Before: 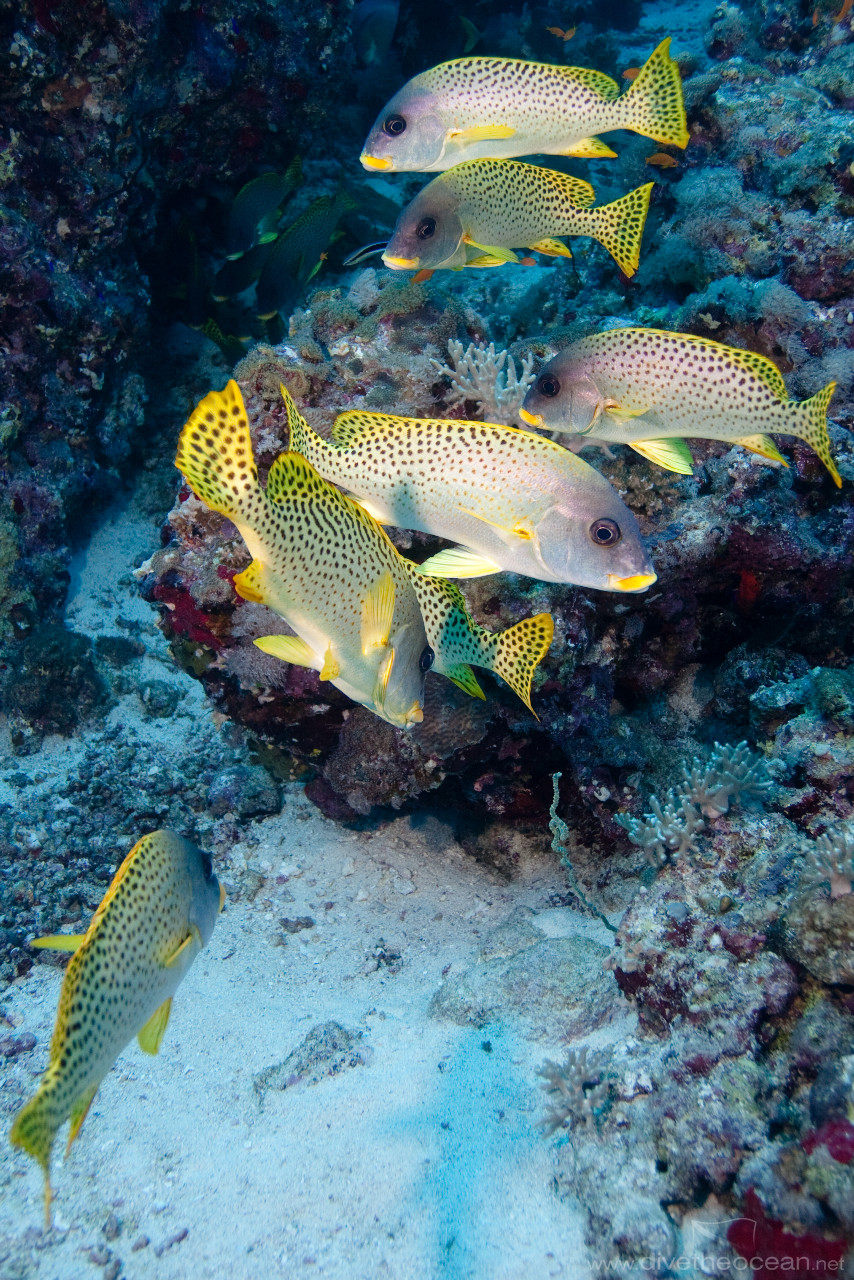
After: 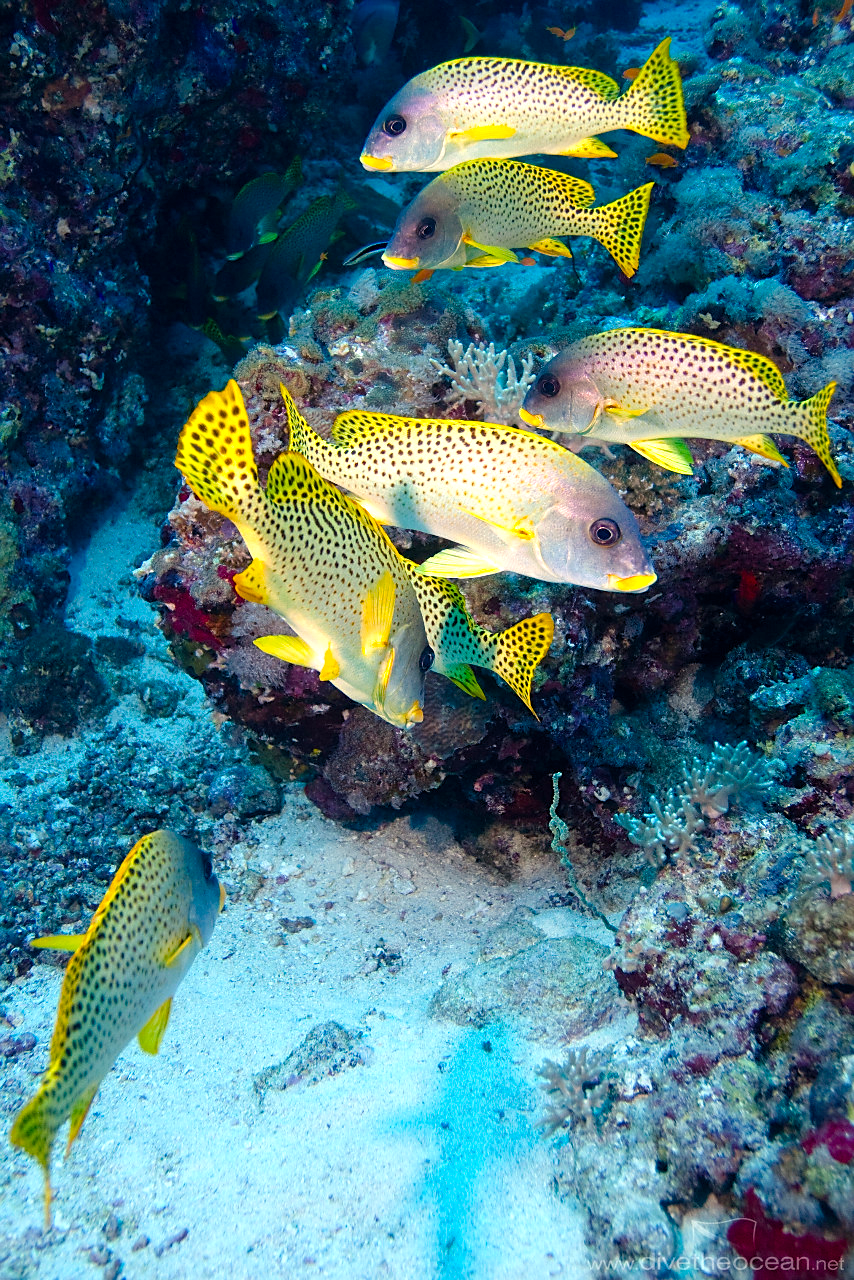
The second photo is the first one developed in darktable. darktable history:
sharpen: radius 1.883, amount 0.398, threshold 1.742
color balance rgb: highlights gain › chroma 2.037%, highlights gain › hue 73°, perceptual saturation grading › global saturation 41.892%, perceptual brilliance grading › global brilliance 12.772%
